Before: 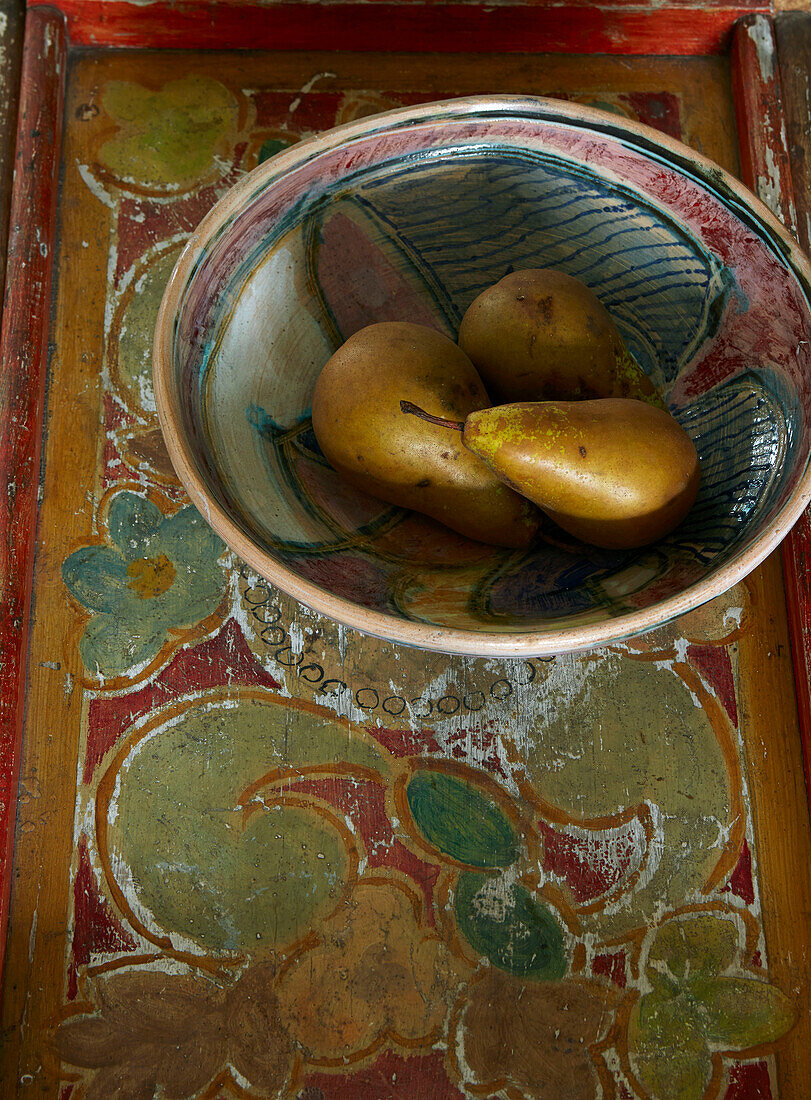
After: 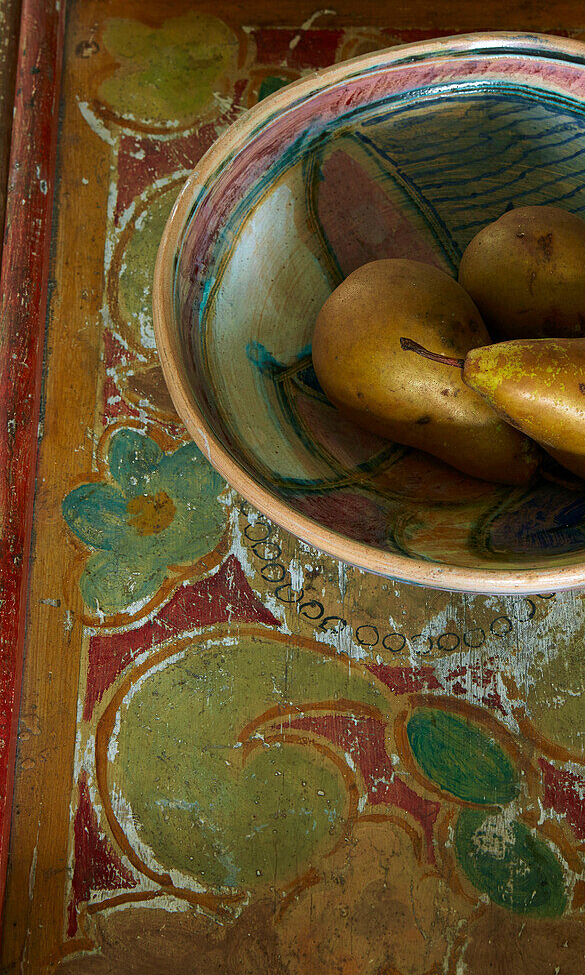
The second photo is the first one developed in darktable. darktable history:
crop: top 5.766%, right 27.863%, bottom 5.569%
velvia: strength 44.56%
